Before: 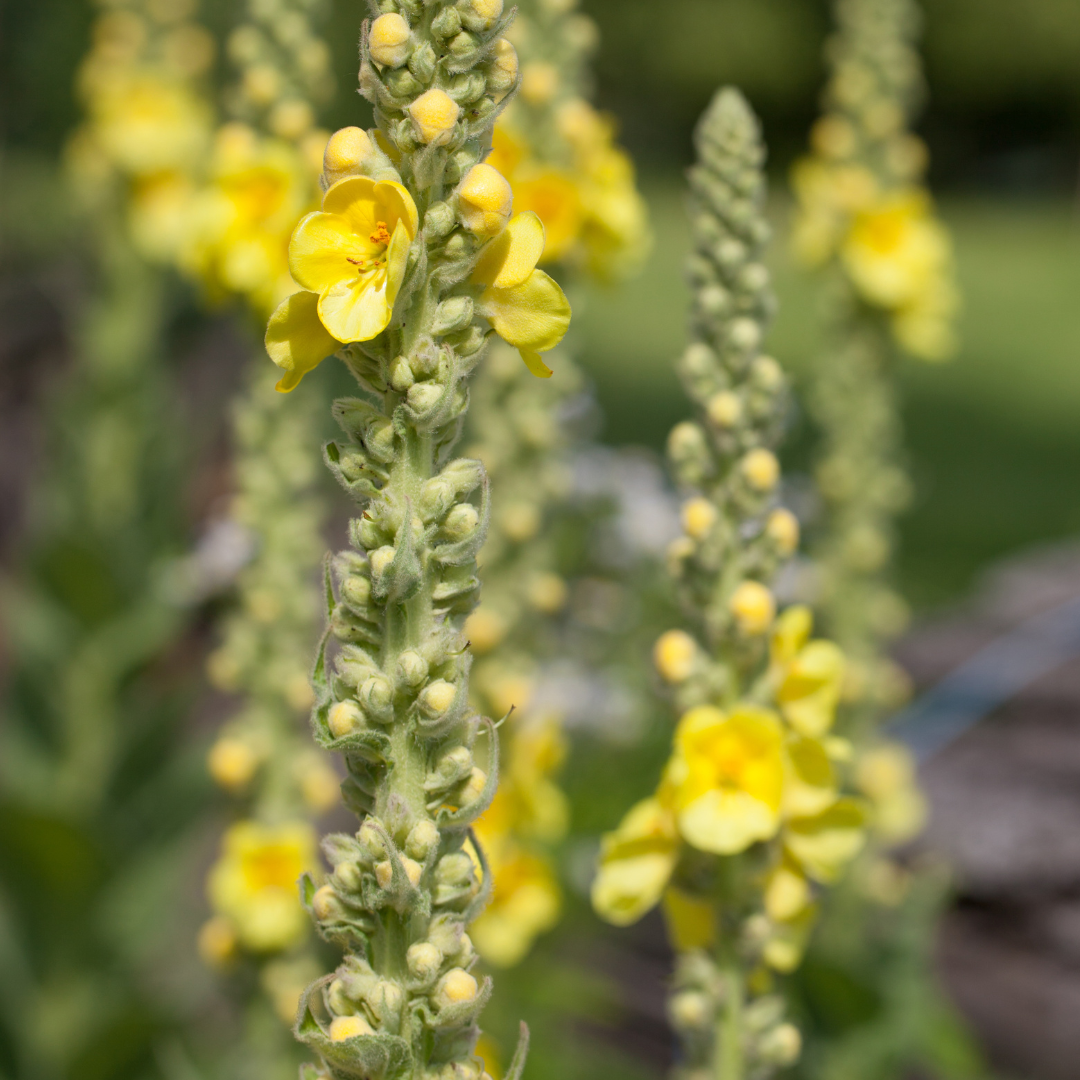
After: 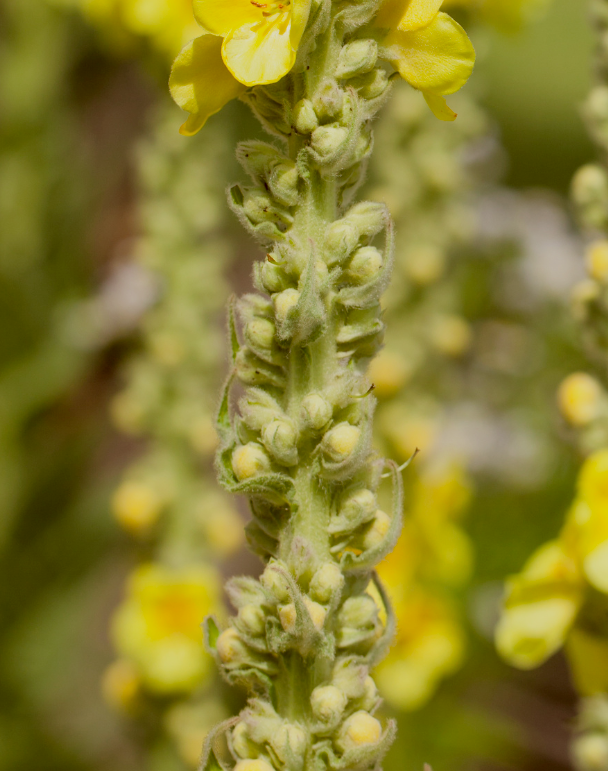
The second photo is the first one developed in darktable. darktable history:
crop: left 8.966%, top 23.852%, right 34.699%, bottom 4.703%
white balance: red 1.004, blue 1.096
color correction: highlights a* -5.3, highlights b* 9.8, shadows a* 9.8, shadows b* 24.26
filmic rgb: white relative exposure 3.9 EV, hardness 4.26
